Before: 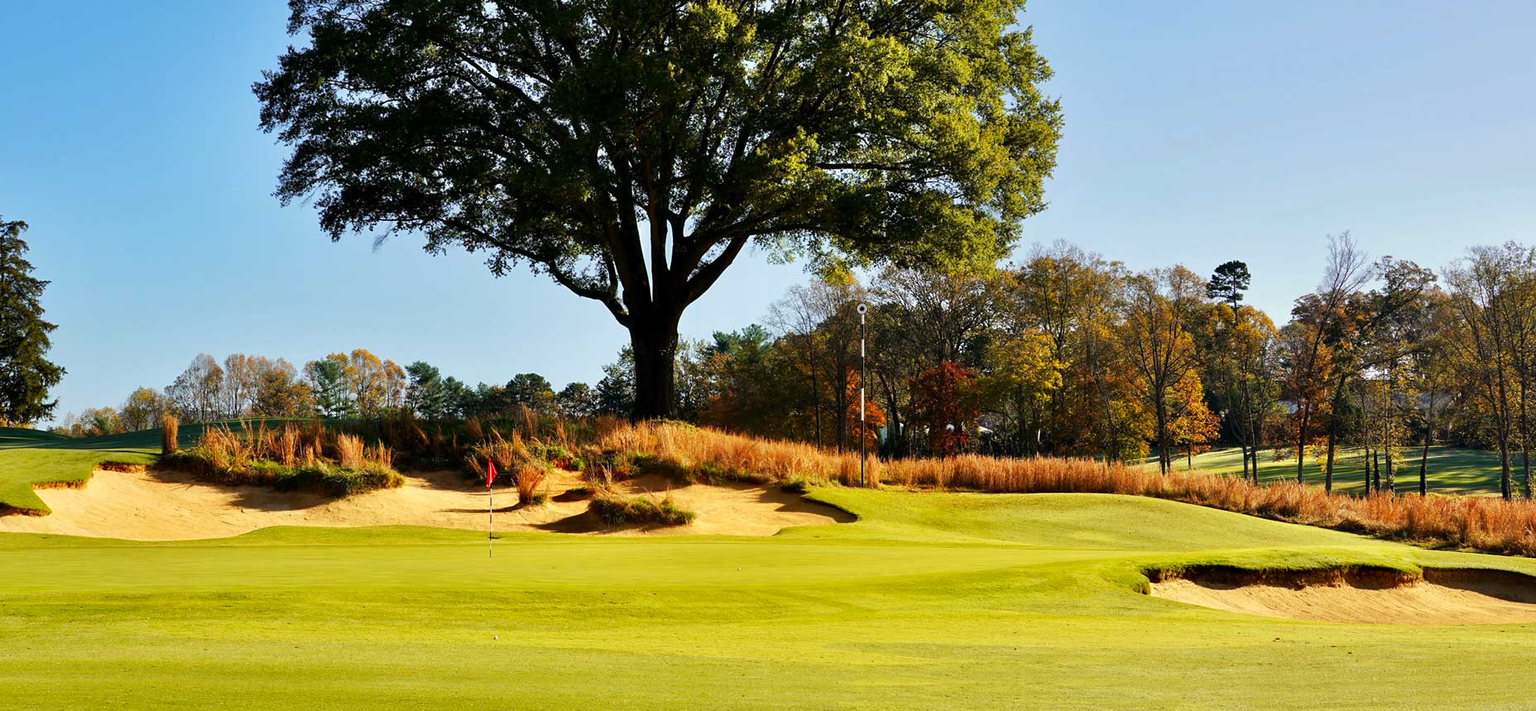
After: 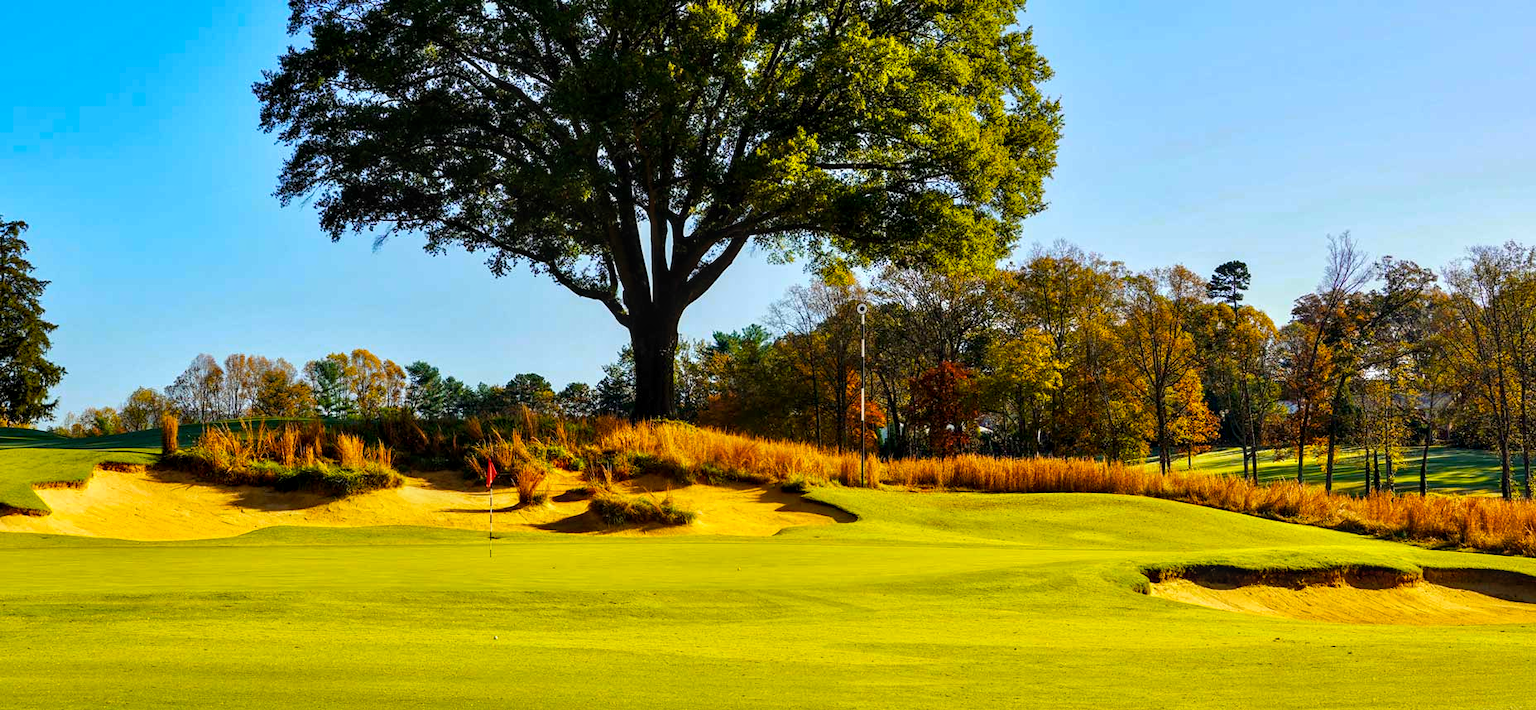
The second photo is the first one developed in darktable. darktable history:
color balance rgb: linear chroma grading › global chroma 15%, perceptual saturation grading › global saturation 30%
color zones: curves: ch0 [(0.068, 0.464) (0.25, 0.5) (0.48, 0.508) (0.75, 0.536) (0.886, 0.476) (0.967, 0.456)]; ch1 [(0.066, 0.456) (0.25, 0.5) (0.616, 0.508) (0.746, 0.56) (0.934, 0.444)]
local contrast: detail 130%
